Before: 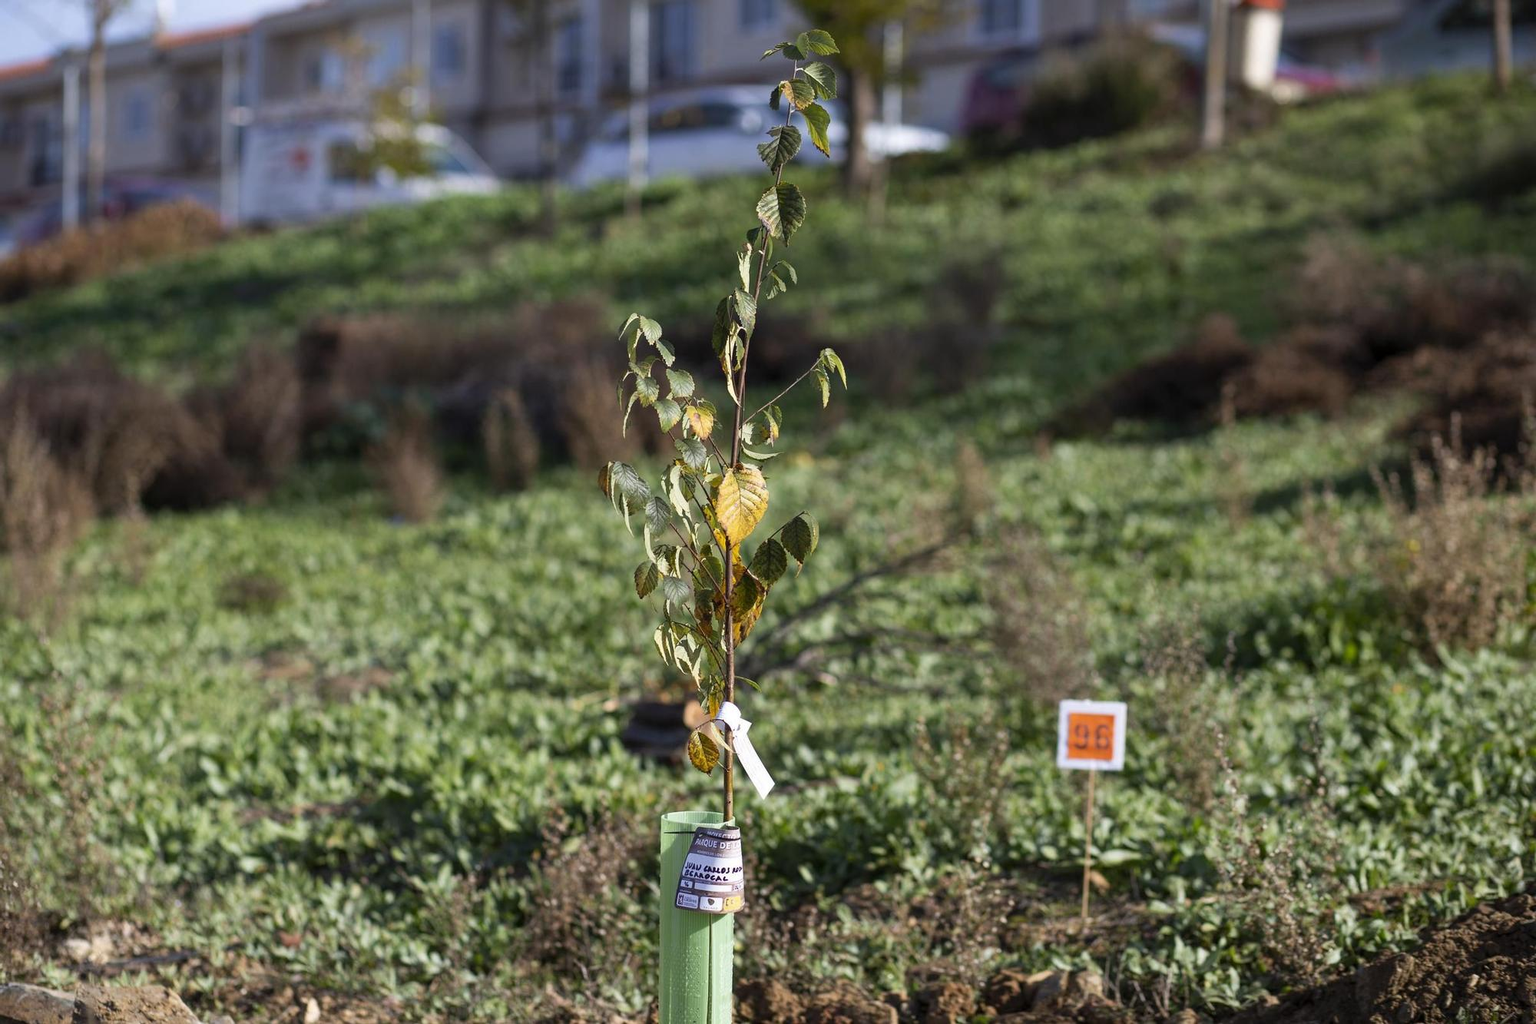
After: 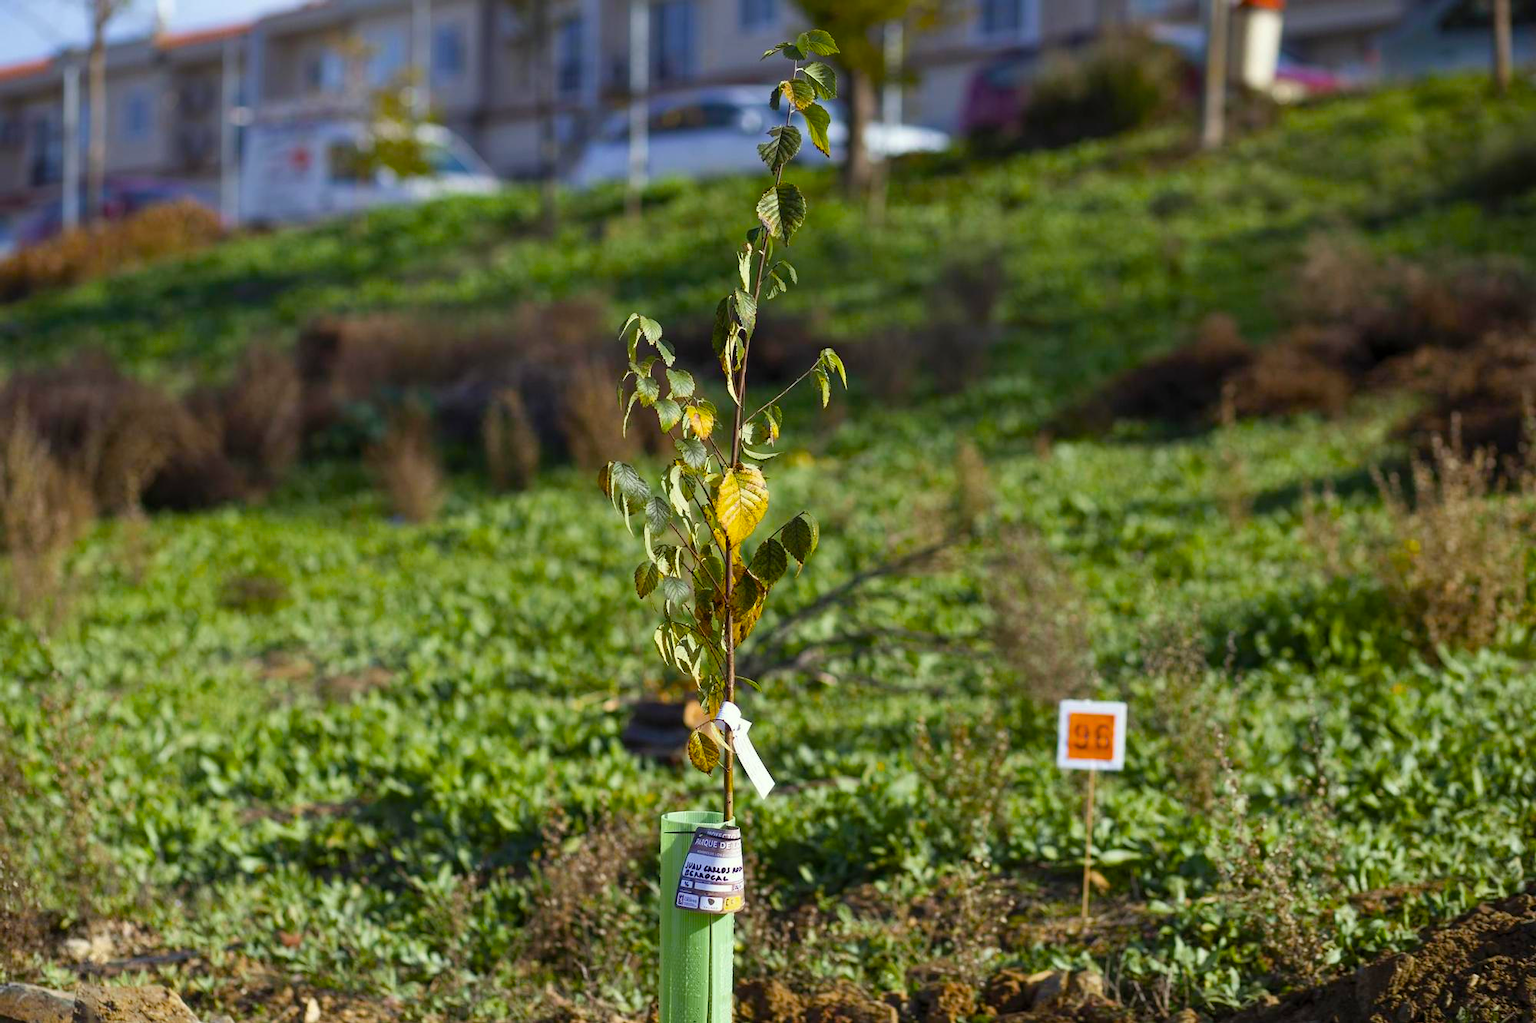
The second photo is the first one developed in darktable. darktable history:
color correction: highlights a* -4.57, highlights b* 5.03, saturation 0.959
color balance rgb: power › hue 329.48°, perceptual saturation grading › global saturation 36.992%, perceptual saturation grading › shadows 35.799%, global vibrance 20%
